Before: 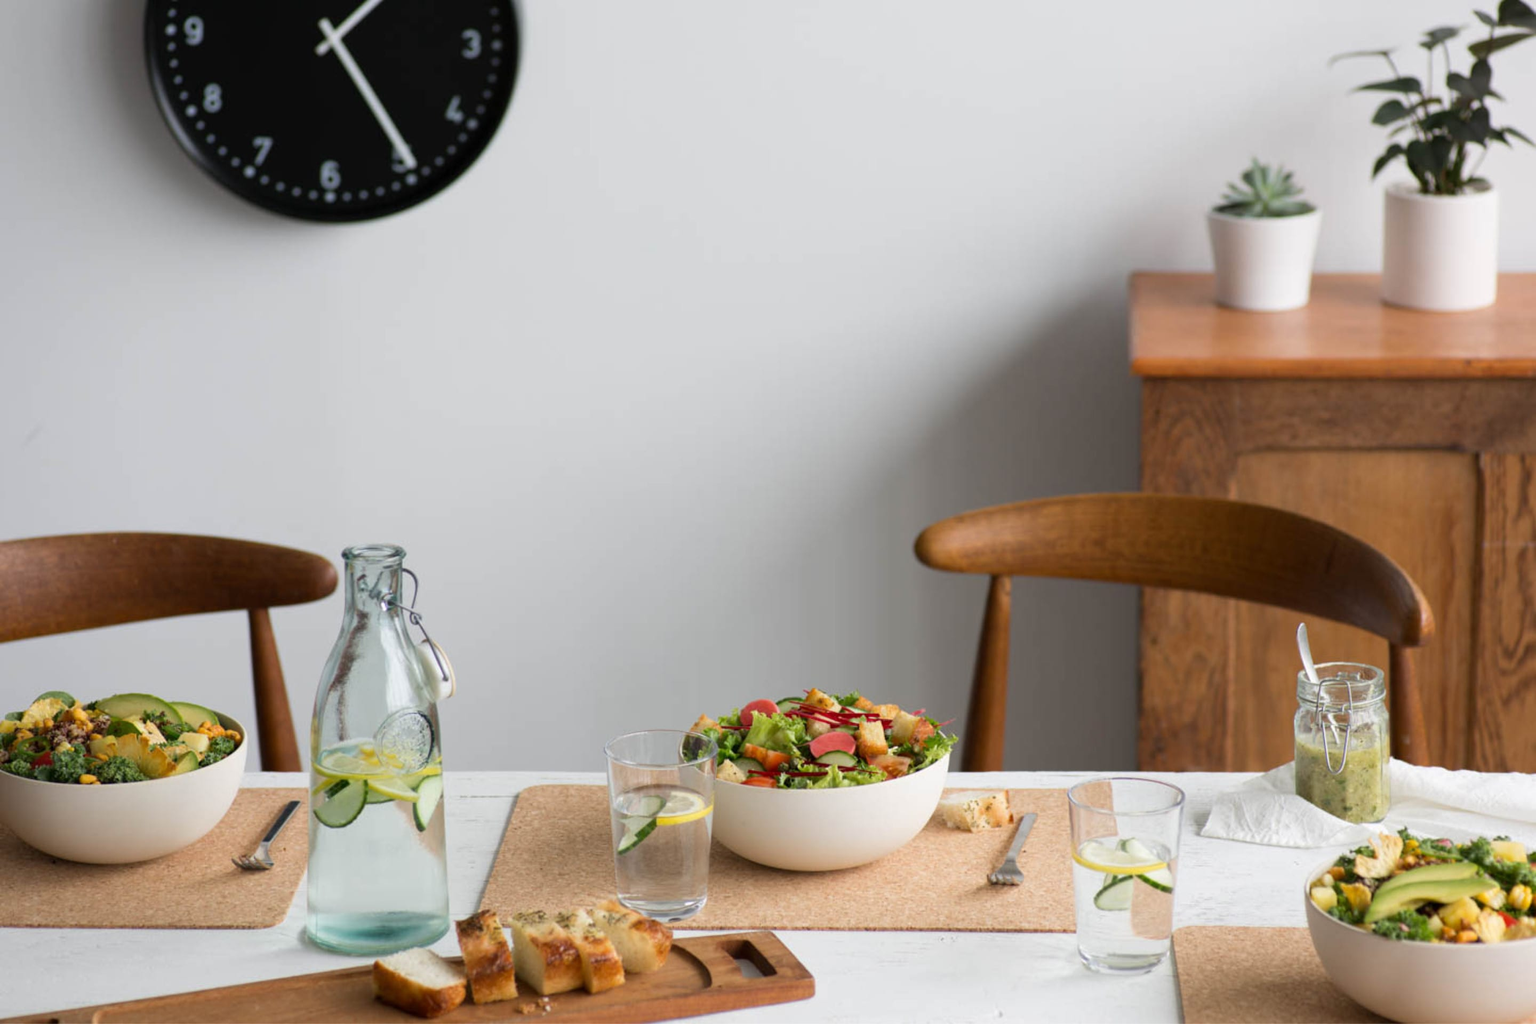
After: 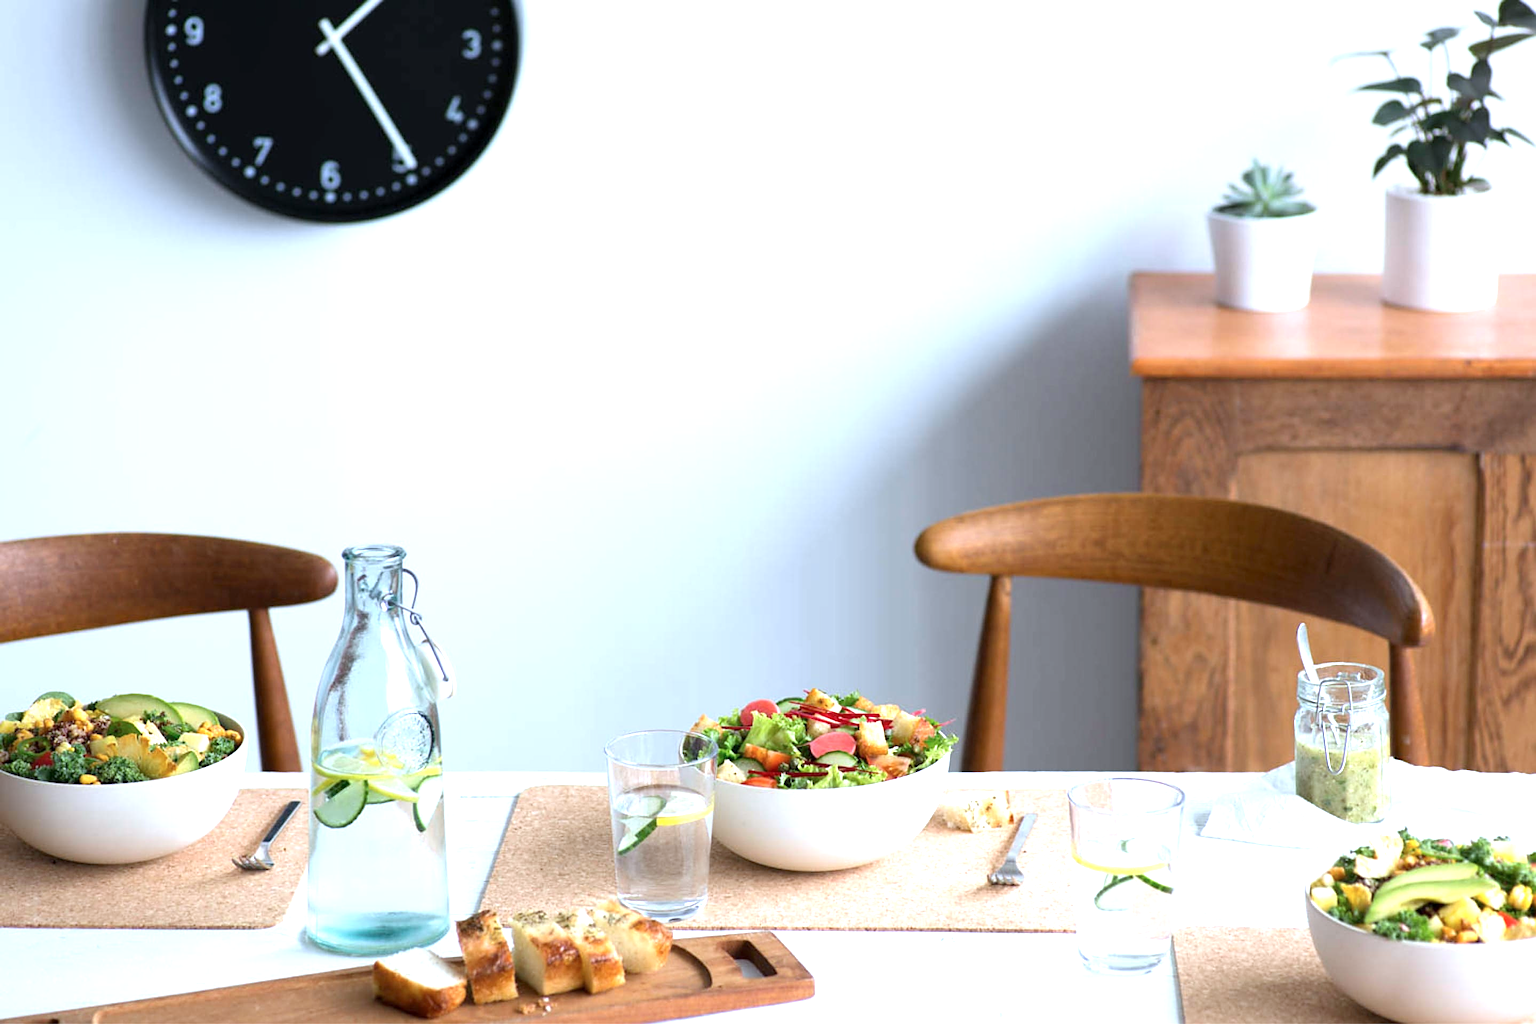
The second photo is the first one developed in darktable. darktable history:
sharpen: on, module defaults
color balance: mode lift, gamma, gain (sRGB), lift [0.97, 1, 1, 1], gamma [1.03, 1, 1, 1]
color calibration: x 0.38, y 0.391, temperature 4086.74 K
exposure: black level correction 0, exposure 1 EV, compensate exposure bias true, compensate highlight preservation false
